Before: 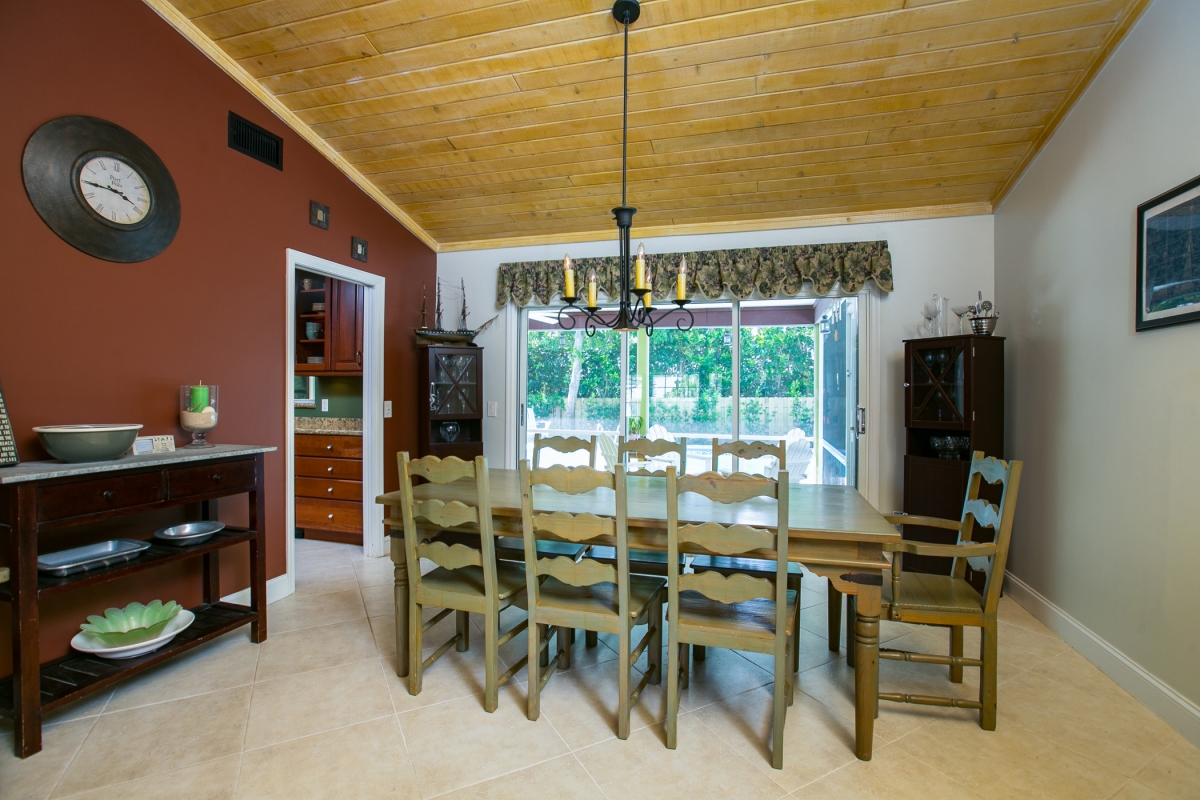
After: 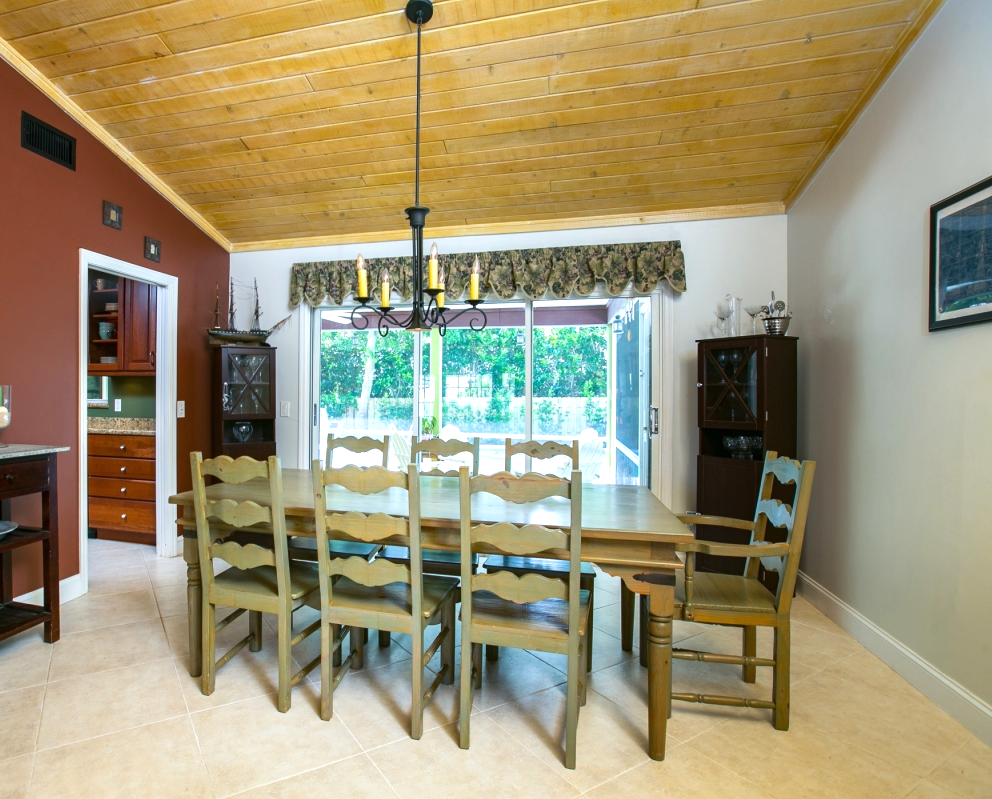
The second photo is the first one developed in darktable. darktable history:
crop: left 17.327%, bottom 0.028%
exposure: black level correction 0, exposure 0.5 EV, compensate highlight preservation false
